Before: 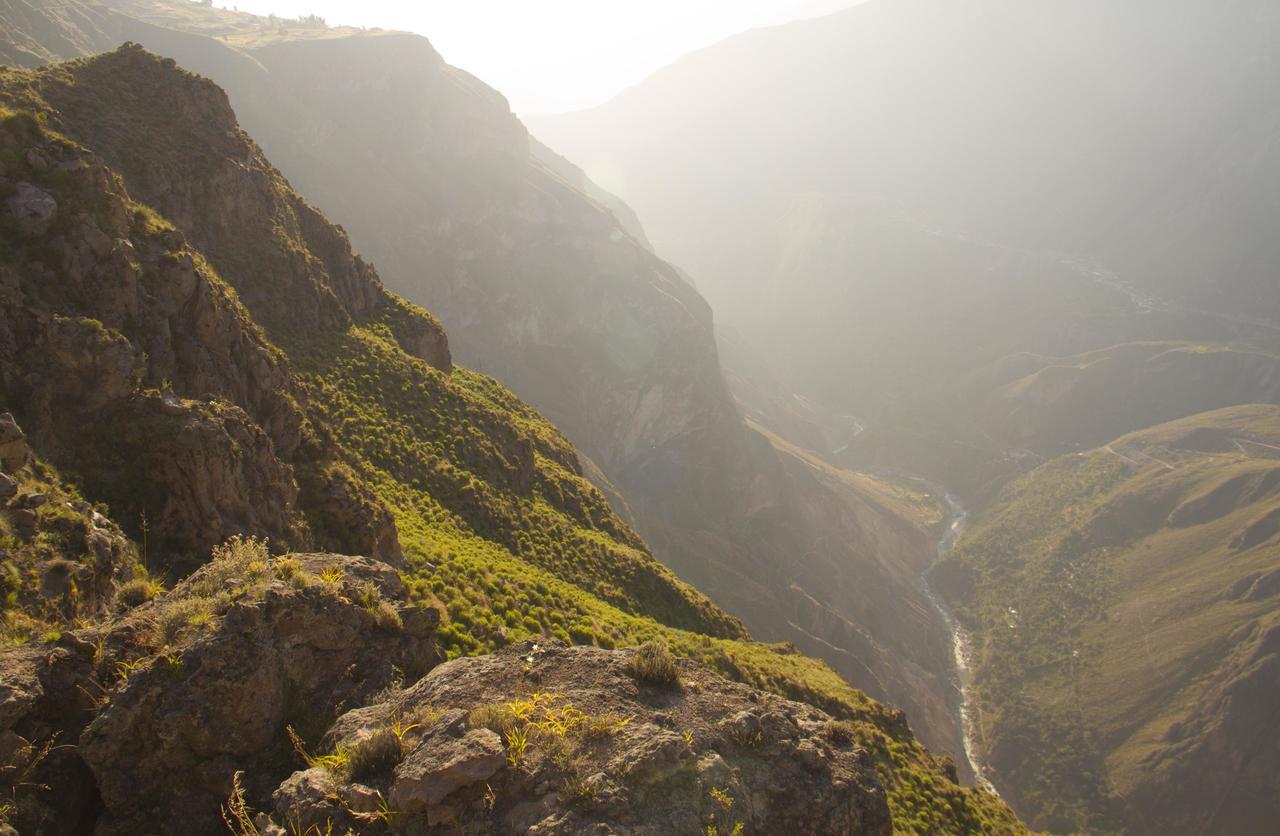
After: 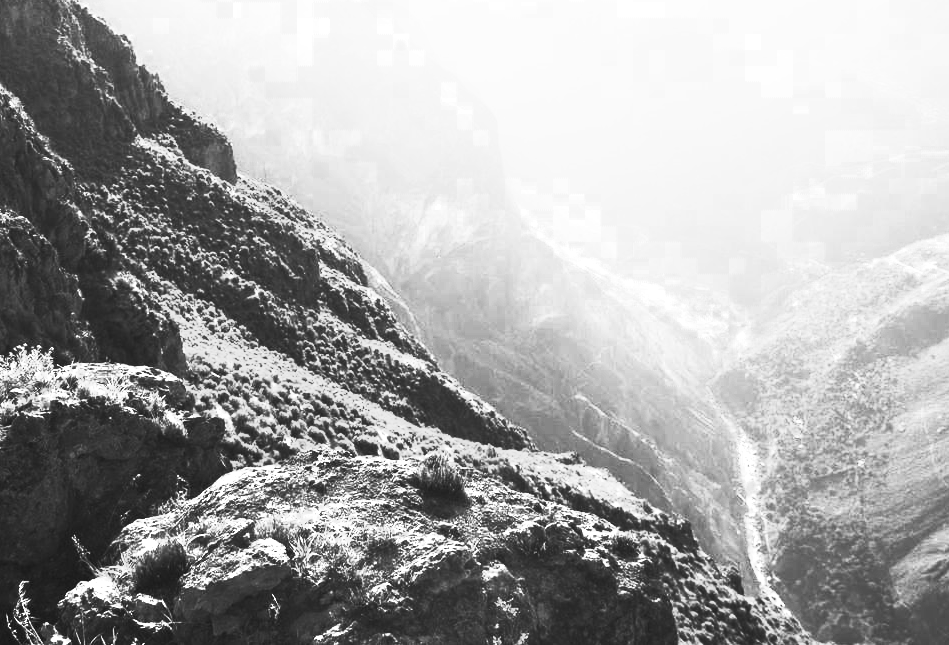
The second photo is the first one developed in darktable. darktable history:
crop: left 16.826%, top 22.768%, right 9.018%
tone equalizer: -8 EV -0.414 EV, -7 EV -0.354 EV, -6 EV -0.299 EV, -5 EV -0.219 EV, -3 EV 0.237 EV, -2 EV 0.325 EV, -1 EV 0.41 EV, +0 EV 0.412 EV, edges refinement/feathering 500, mask exposure compensation -1.57 EV, preserve details no
color zones: curves: ch0 [(0.004, 0.588) (0.116, 0.636) (0.259, 0.476) (0.423, 0.464) (0.75, 0.5)]; ch1 [(0, 0) (0.143, 0) (0.286, 0) (0.429, 0) (0.571, 0) (0.714, 0) (0.857, 0)]
contrast brightness saturation: contrast 0.843, brightness 0.587, saturation 0.574
